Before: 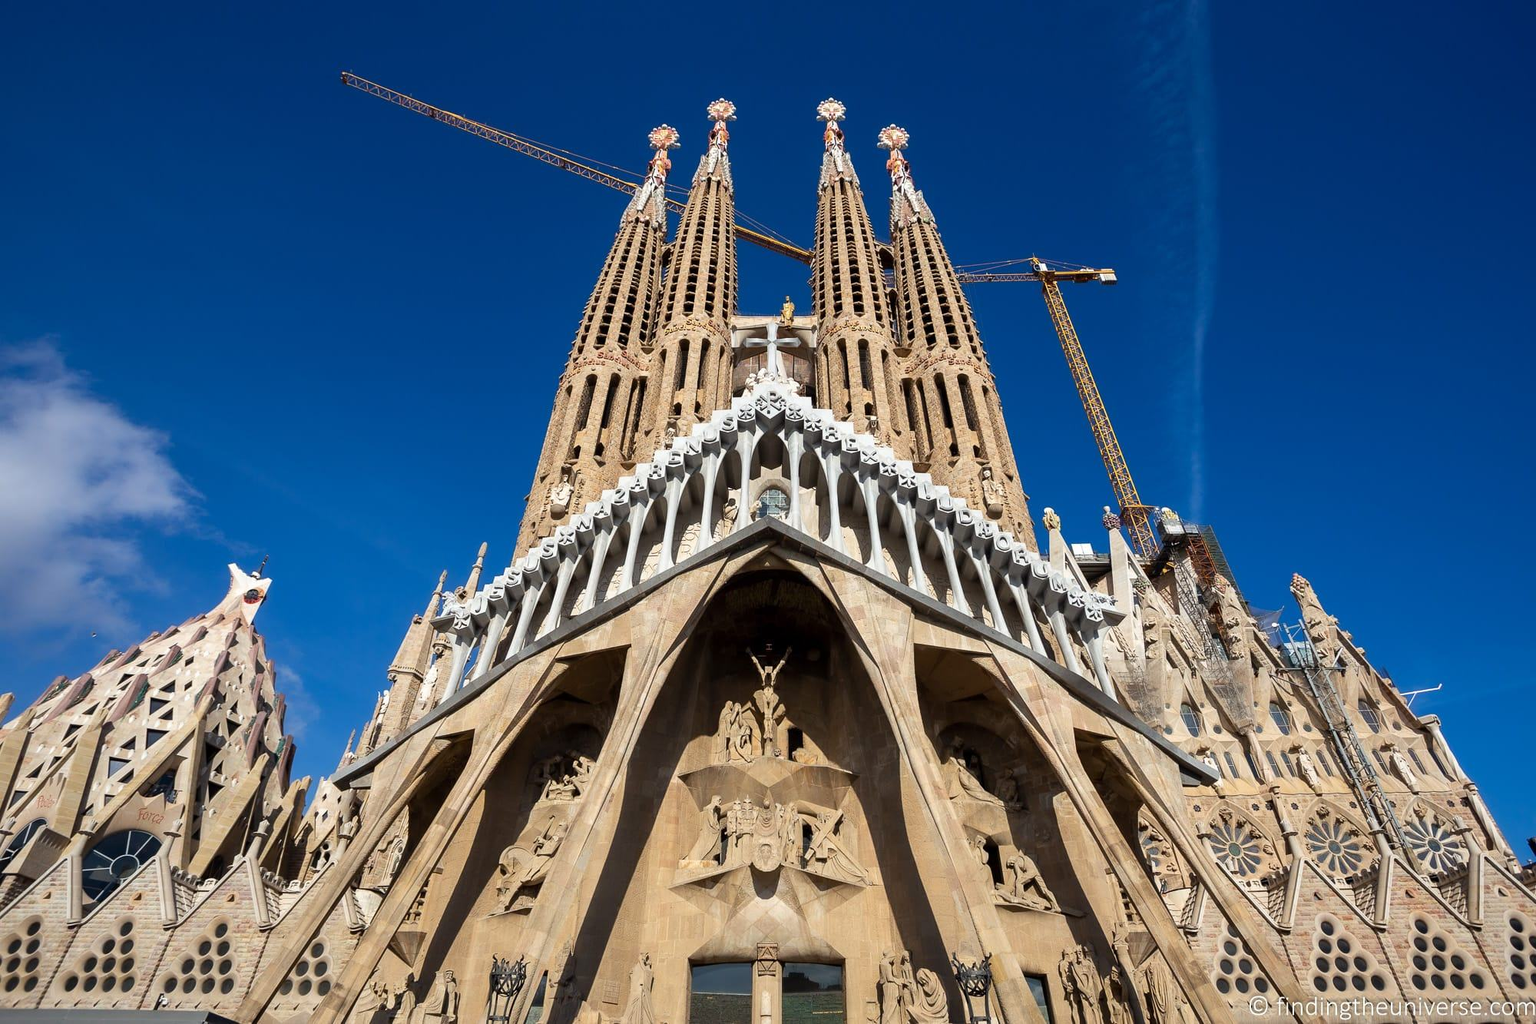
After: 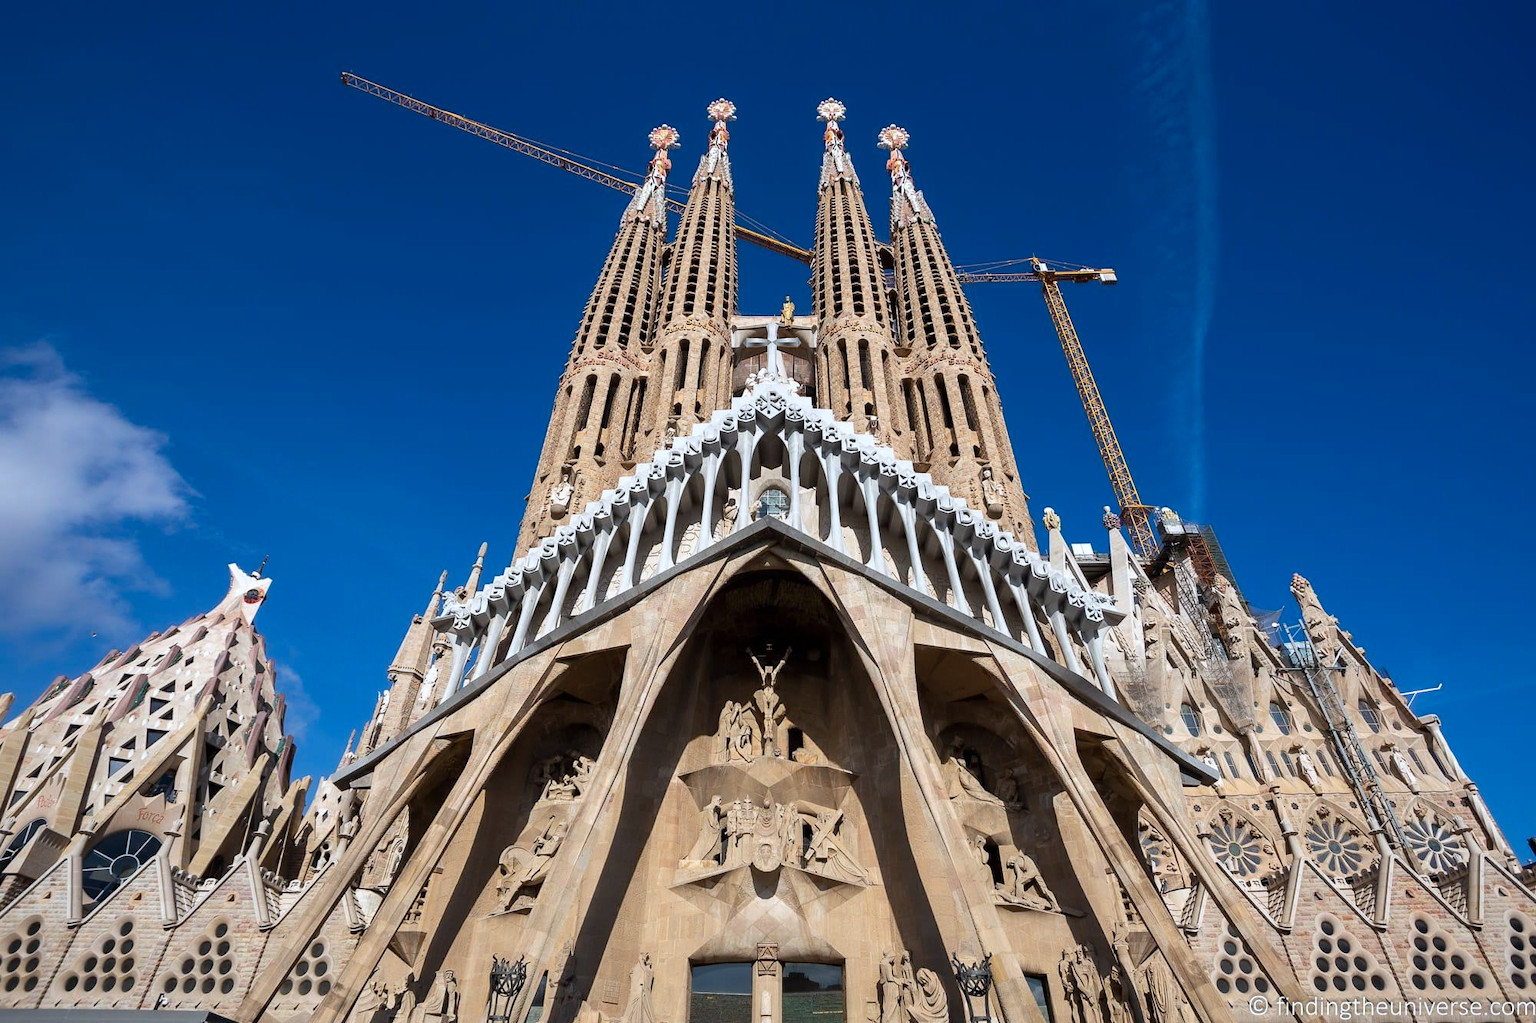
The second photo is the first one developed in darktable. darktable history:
color correction: highlights a* -0.741, highlights b* -8.85
